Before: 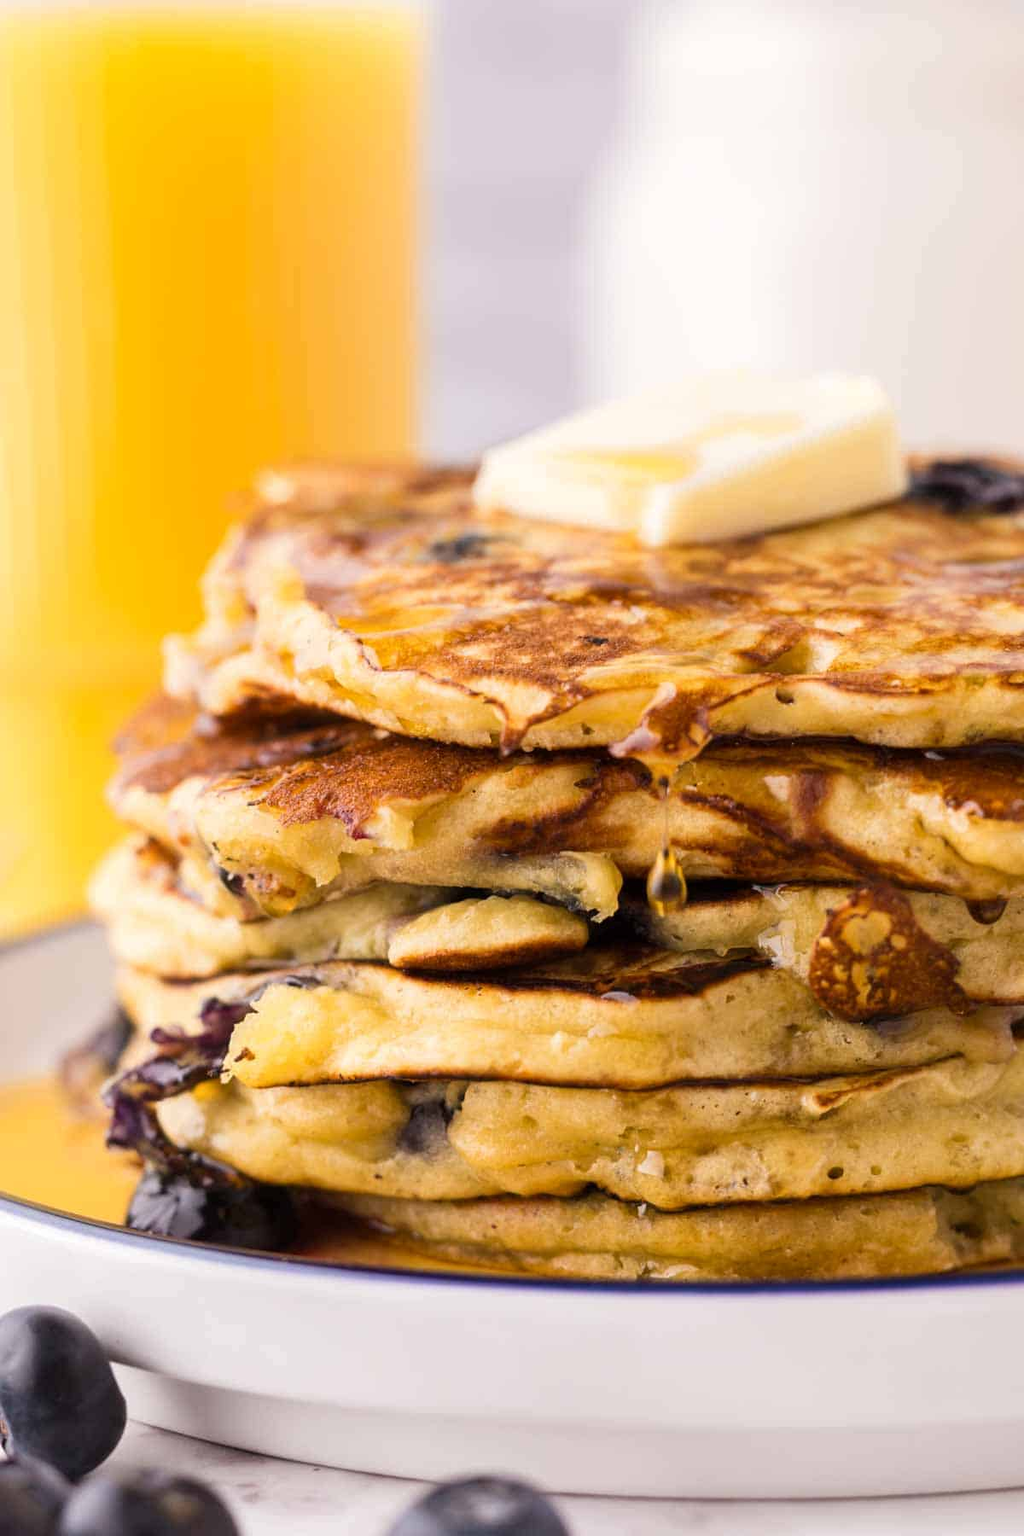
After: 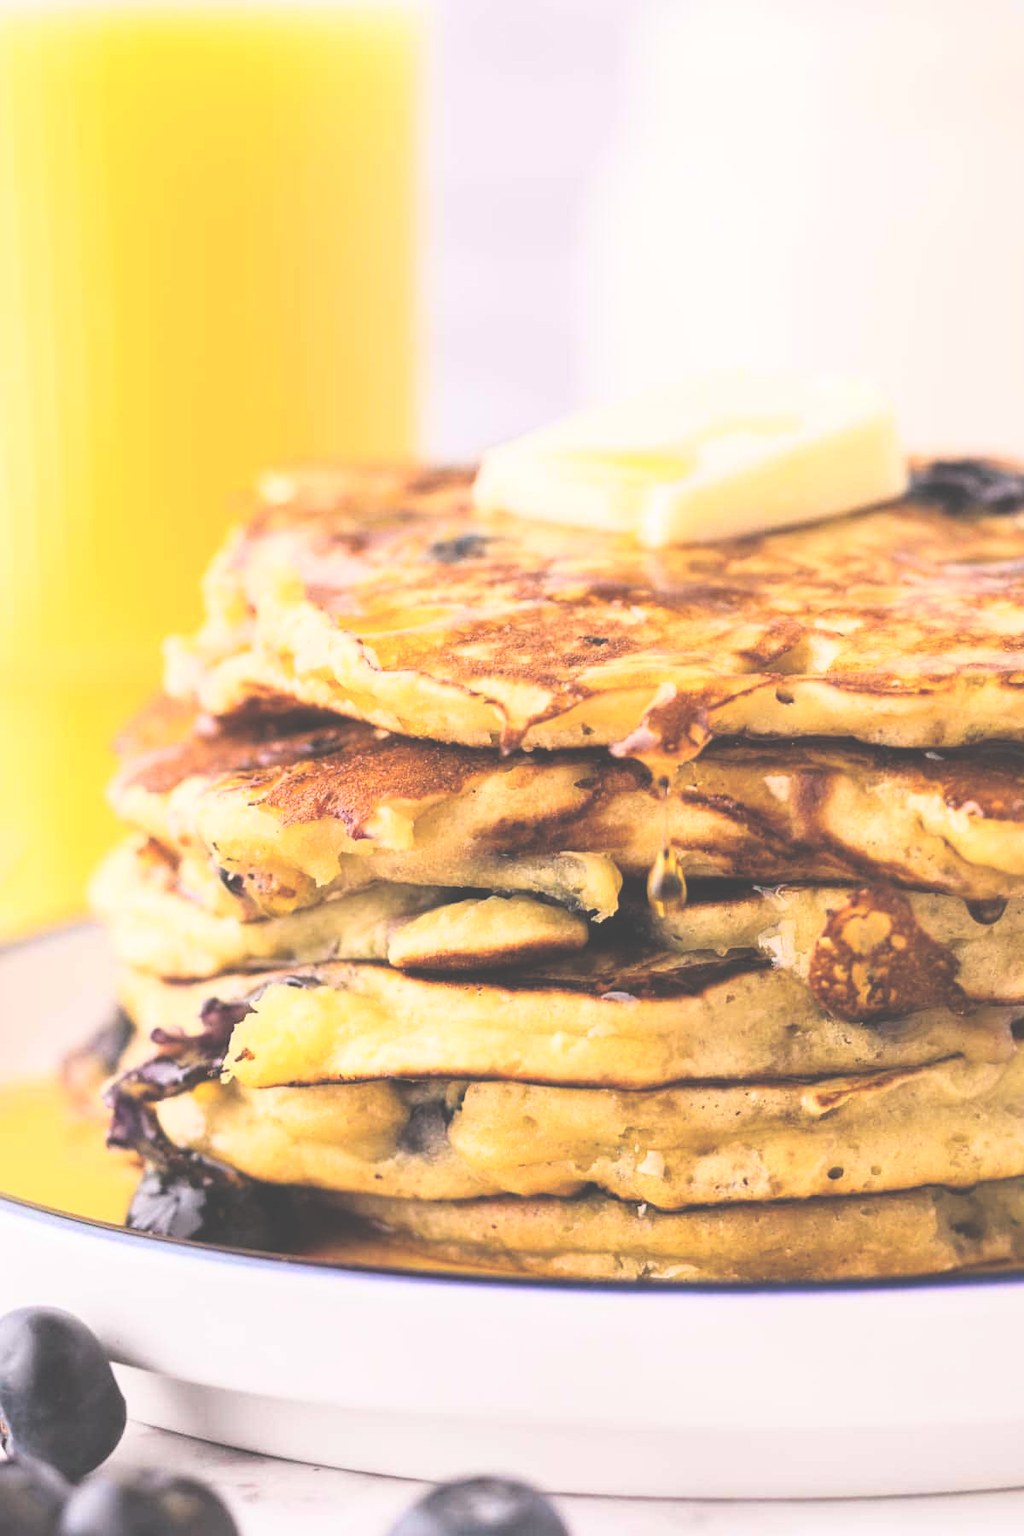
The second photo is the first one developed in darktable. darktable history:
tone curve: curves: ch0 [(0, 0.016) (0.11, 0.039) (0.259, 0.235) (0.383, 0.437) (0.499, 0.597) (0.733, 0.867) (0.843, 0.948) (1, 1)], color space Lab, linked channels, preserve colors none
exposure: black level correction -0.062, exposure -0.05 EV, compensate highlight preservation false
